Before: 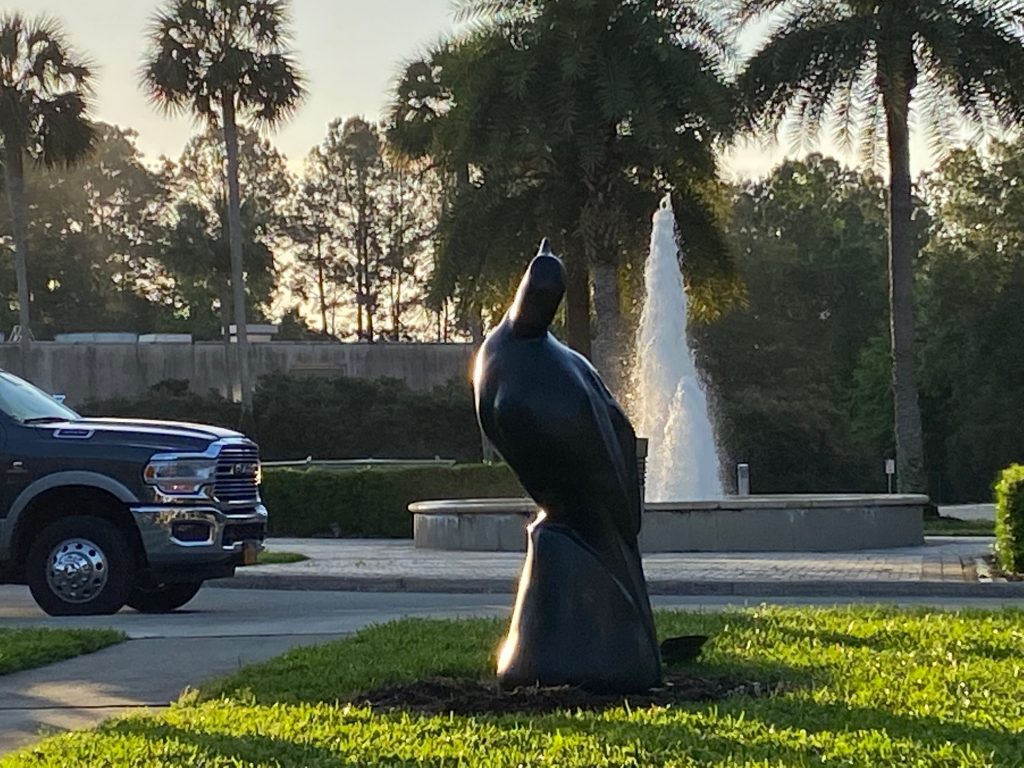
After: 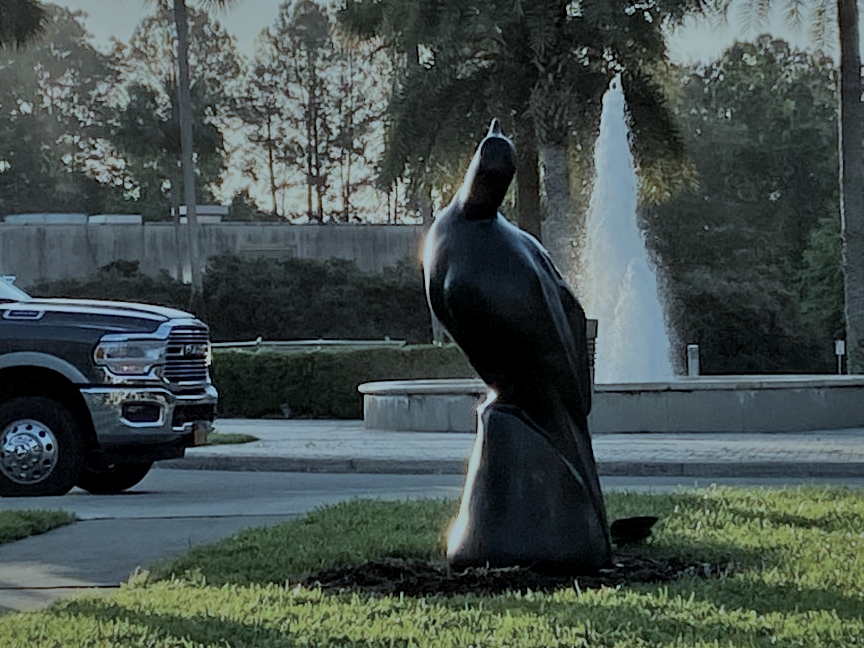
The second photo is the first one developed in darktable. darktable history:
crop and rotate: left 4.926%, top 15.523%, right 10.692%
exposure: black level correction 0, exposure -0.701 EV, compensate highlight preservation false
filmic rgb: middle gray luminance 2.51%, black relative exposure -10.03 EV, white relative exposure 7 EV, dynamic range scaling 10.02%, target black luminance 0%, hardness 3.17, latitude 44.19%, contrast 0.68, highlights saturation mix 4.01%, shadows ↔ highlights balance 13.21%
color correction: highlights a* -12.32, highlights b* -17.64, saturation 0.713
shadows and highlights: soften with gaussian
local contrast: mode bilateral grid, contrast 21, coarseness 50, detail 119%, midtone range 0.2
